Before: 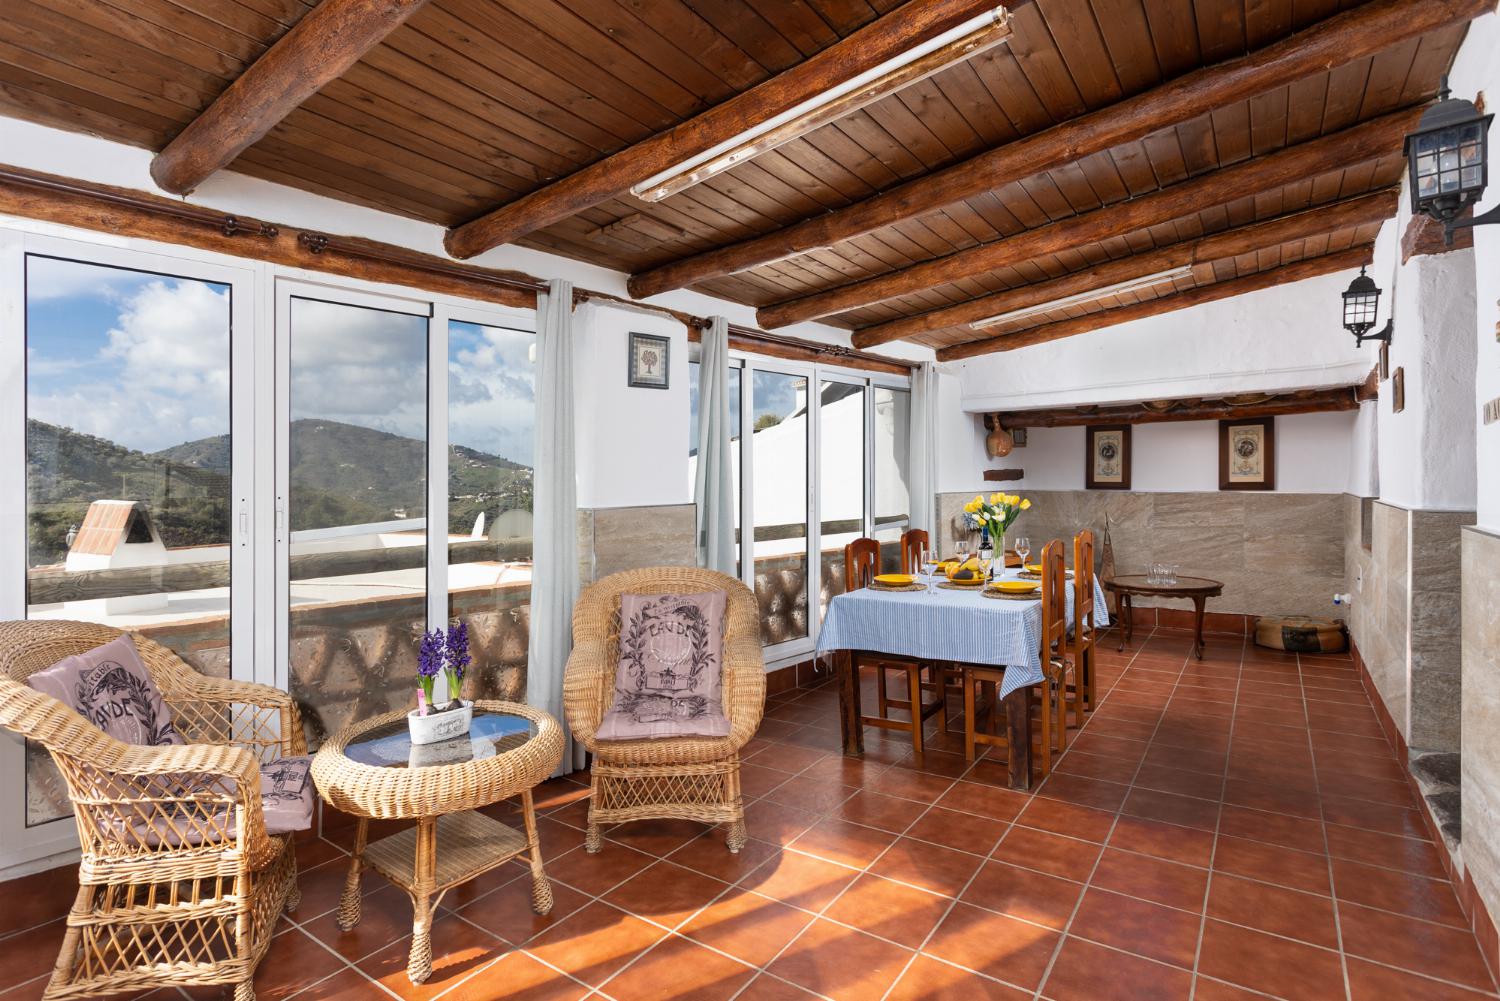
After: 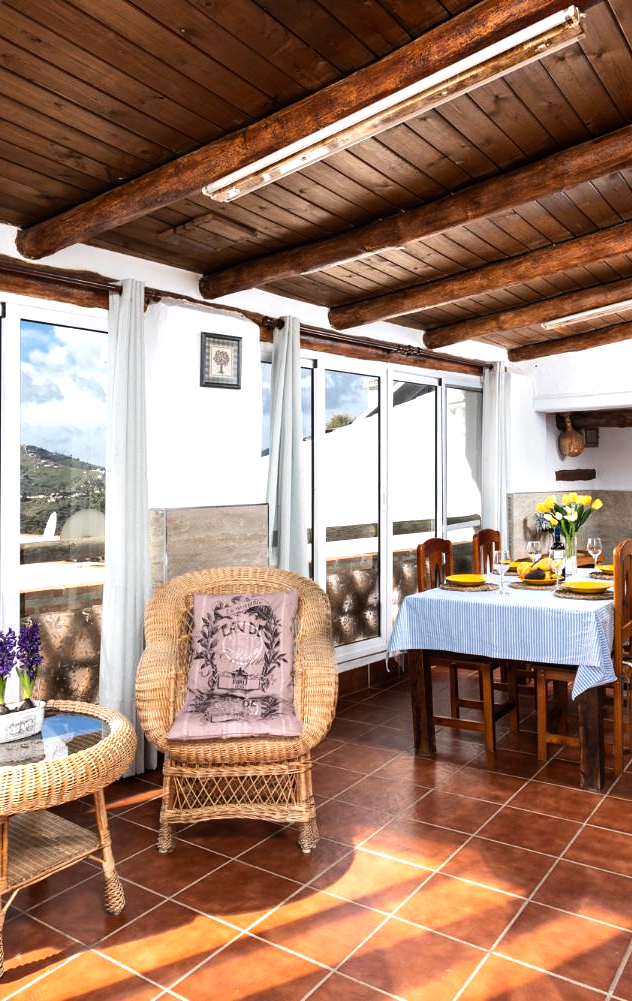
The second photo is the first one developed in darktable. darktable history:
tone equalizer: -8 EV -0.75 EV, -7 EV -0.7 EV, -6 EV -0.6 EV, -5 EV -0.4 EV, -3 EV 0.4 EV, -2 EV 0.6 EV, -1 EV 0.7 EV, +0 EV 0.75 EV, edges refinement/feathering 500, mask exposure compensation -1.57 EV, preserve details no
crop: left 28.583%, right 29.231%
